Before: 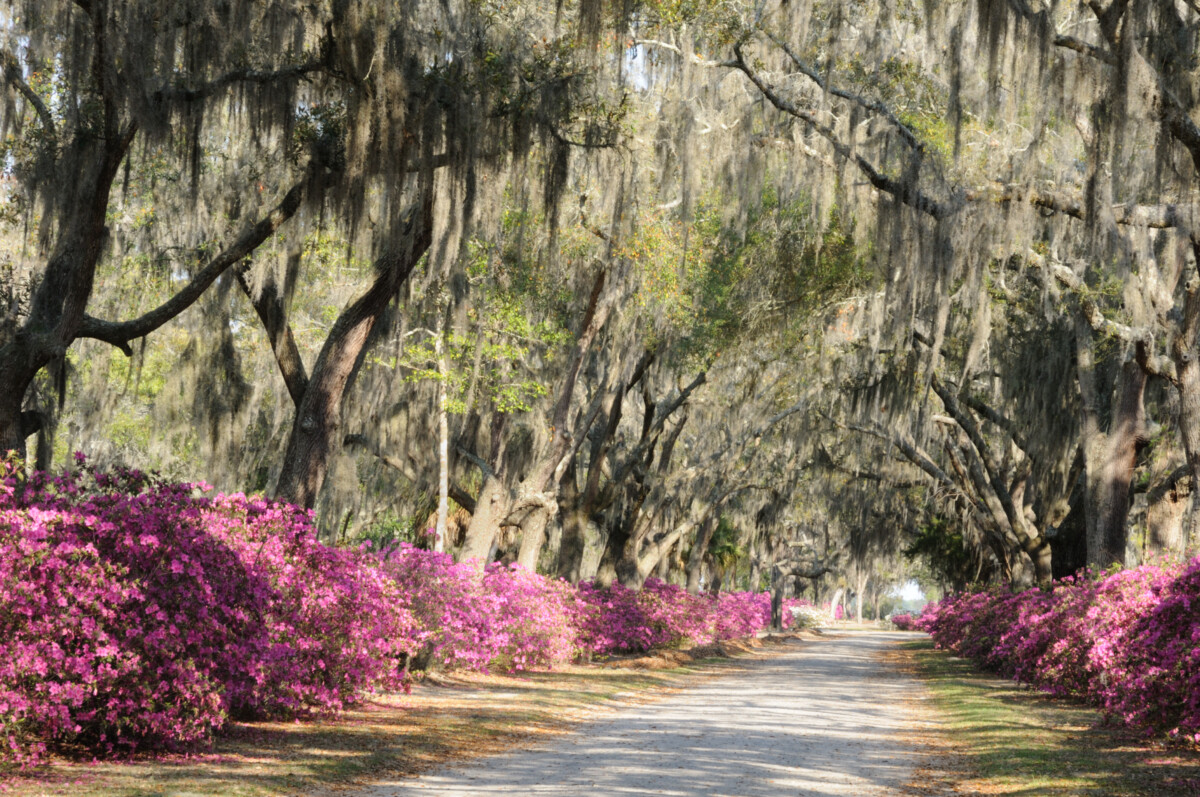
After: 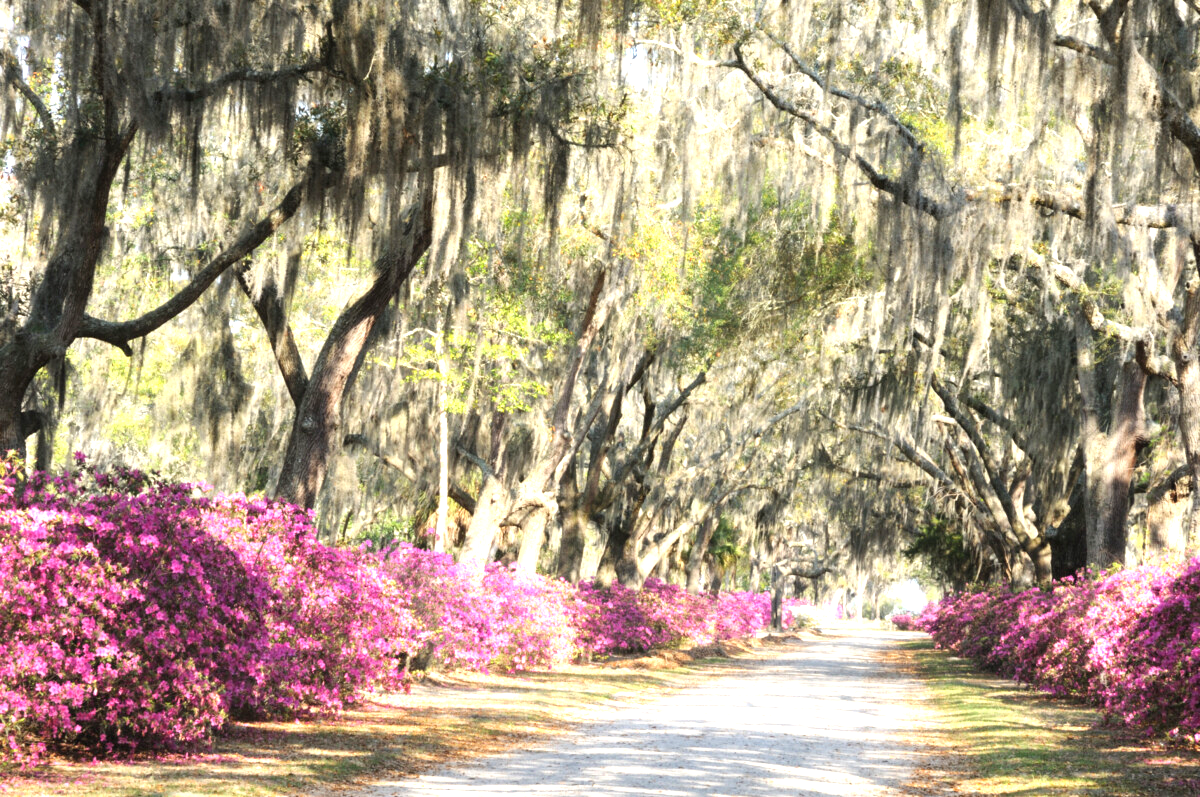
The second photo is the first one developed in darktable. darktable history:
exposure: black level correction 0, exposure 1.107 EV, compensate highlight preservation false
